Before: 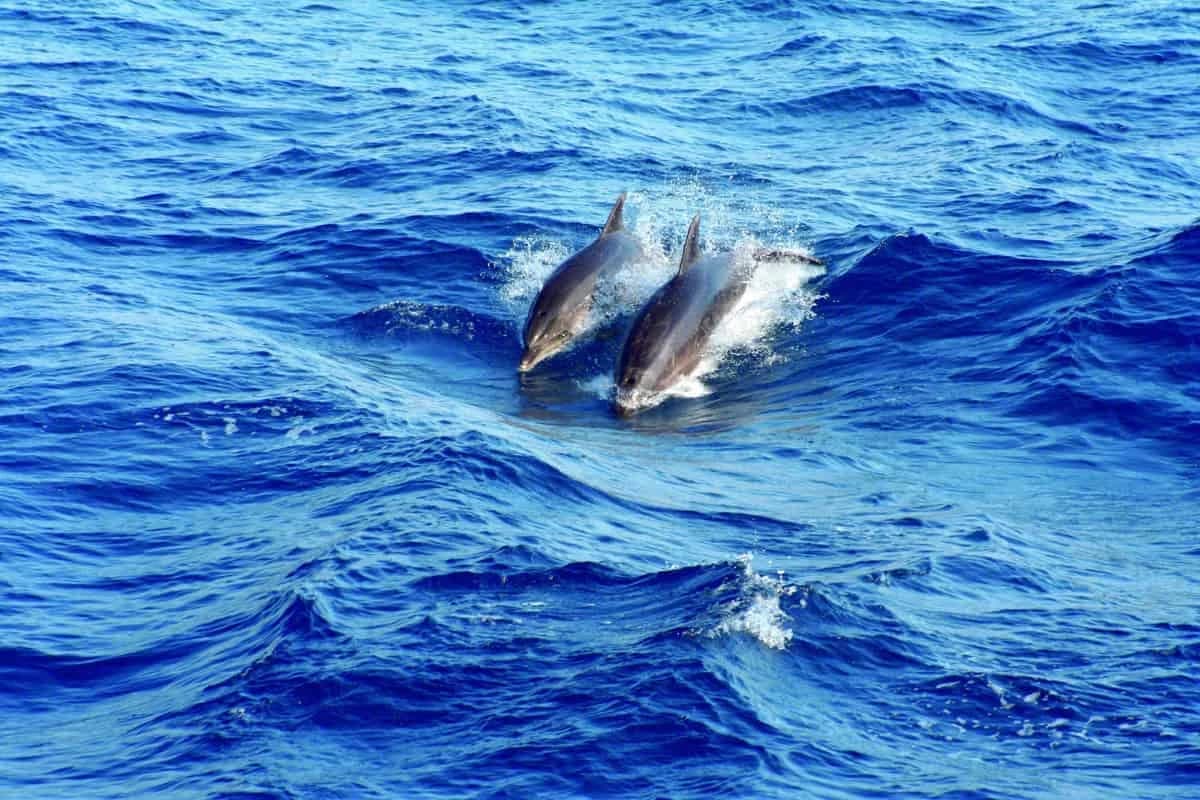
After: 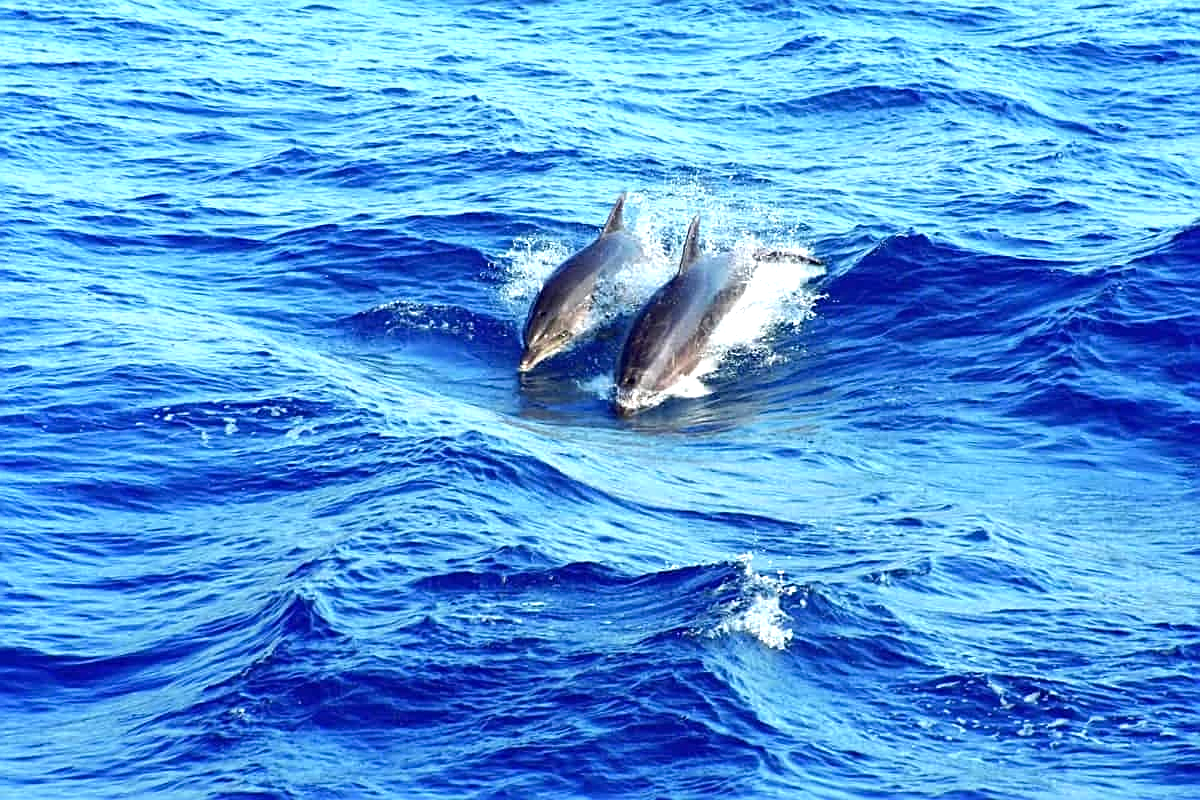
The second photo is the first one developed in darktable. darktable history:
exposure: black level correction 0, exposure 0.498 EV, compensate highlight preservation false
sharpen: on, module defaults
